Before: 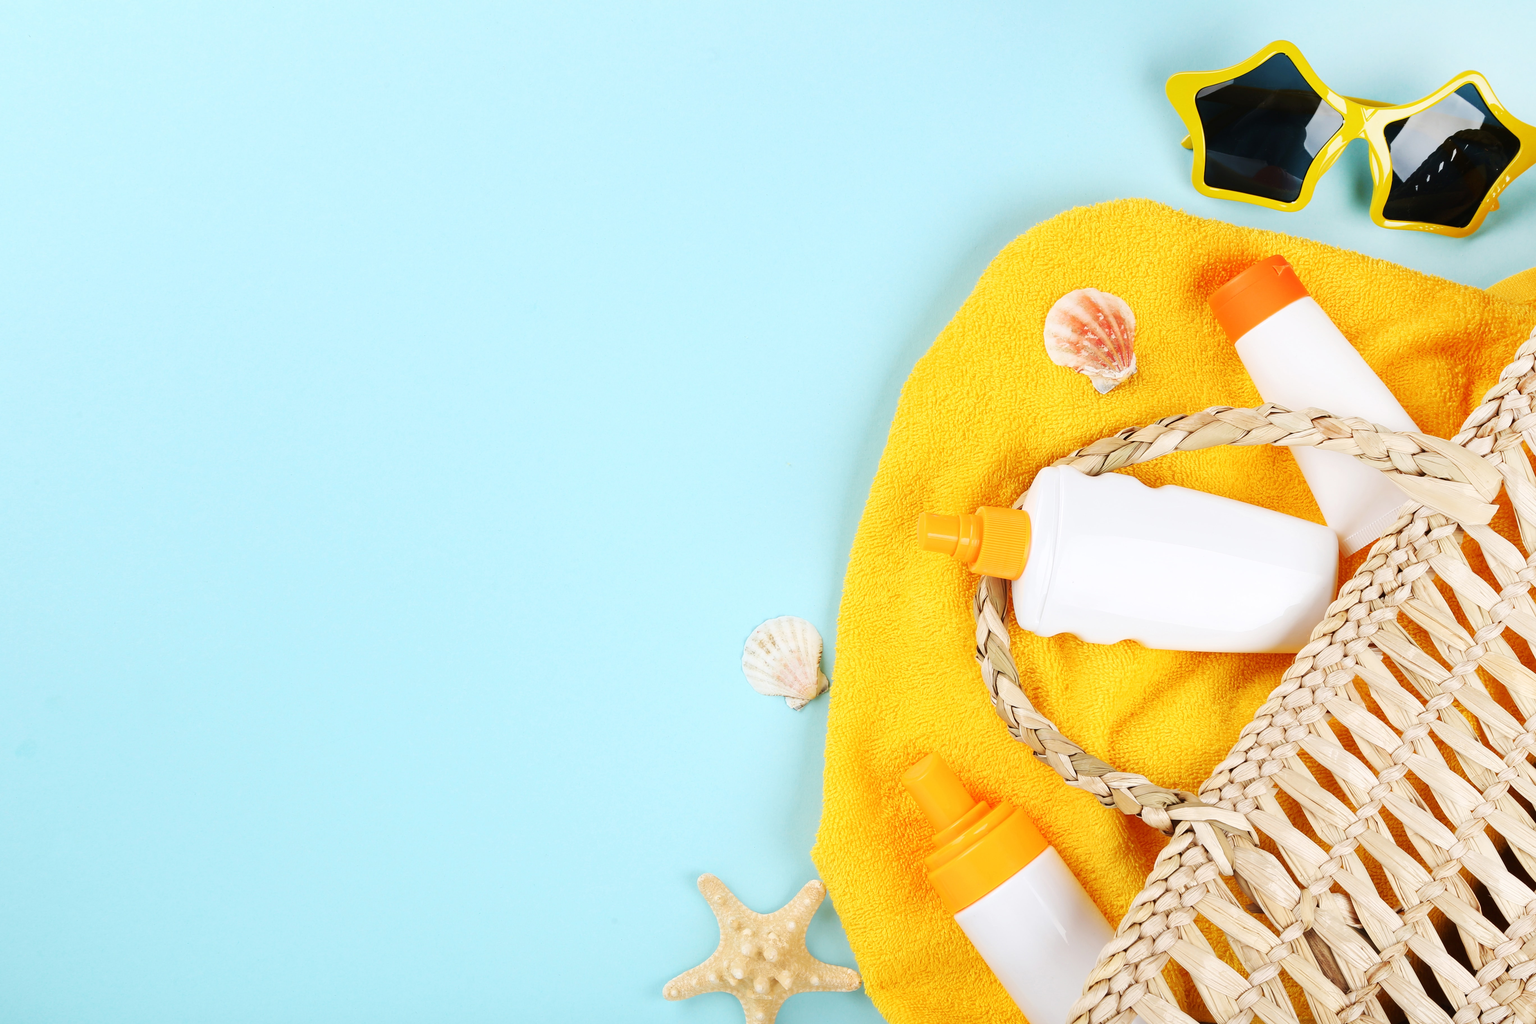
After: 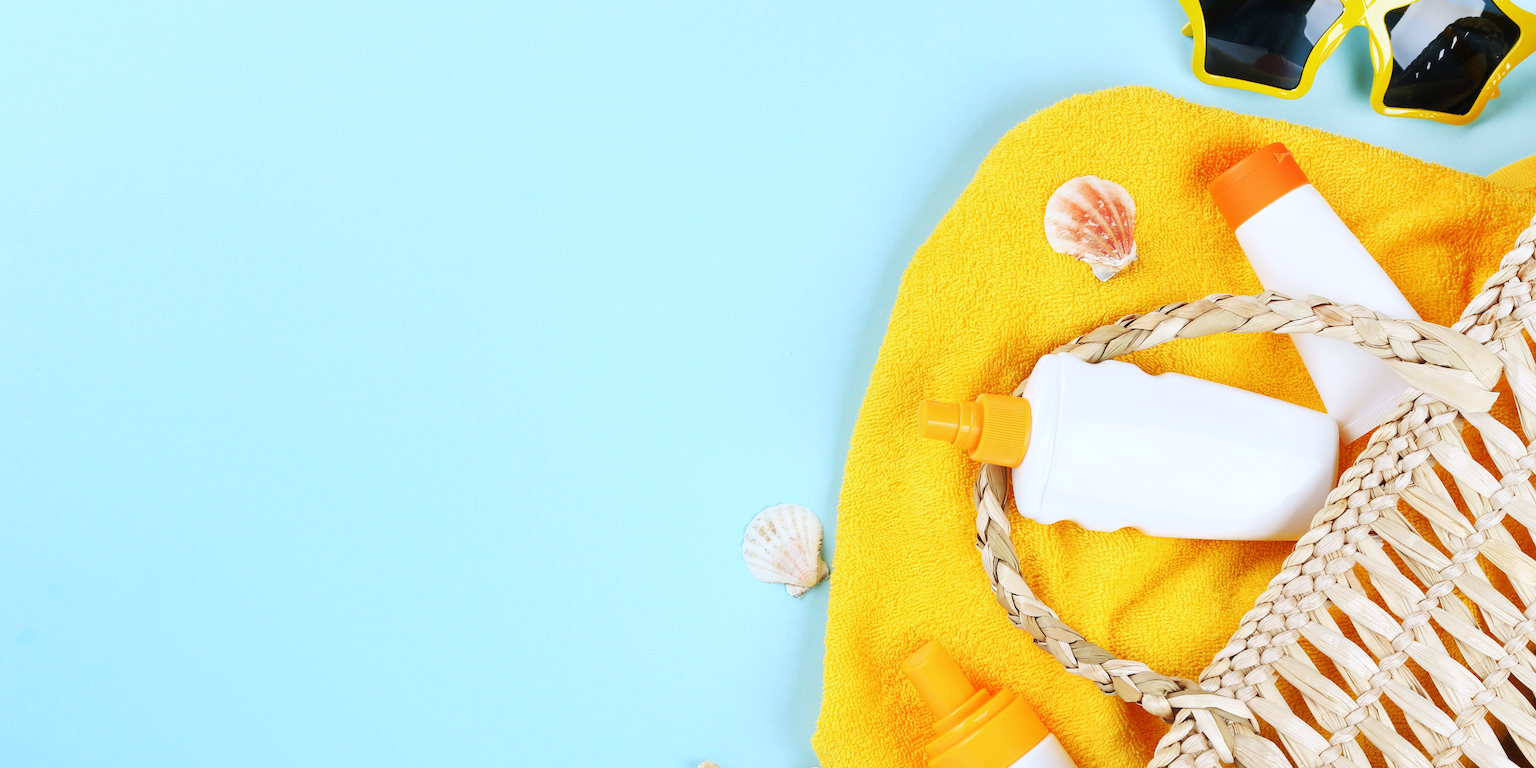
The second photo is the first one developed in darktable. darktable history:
tone equalizer: -7 EV 0.15 EV, -6 EV 0.6 EV, -5 EV 1.15 EV, -4 EV 1.33 EV, -3 EV 1.15 EV, -2 EV 0.6 EV, -1 EV 0.15 EV, mask exposure compensation -0.5 EV
white balance: red 0.967, blue 1.049
crop: top 11.038%, bottom 13.962%
